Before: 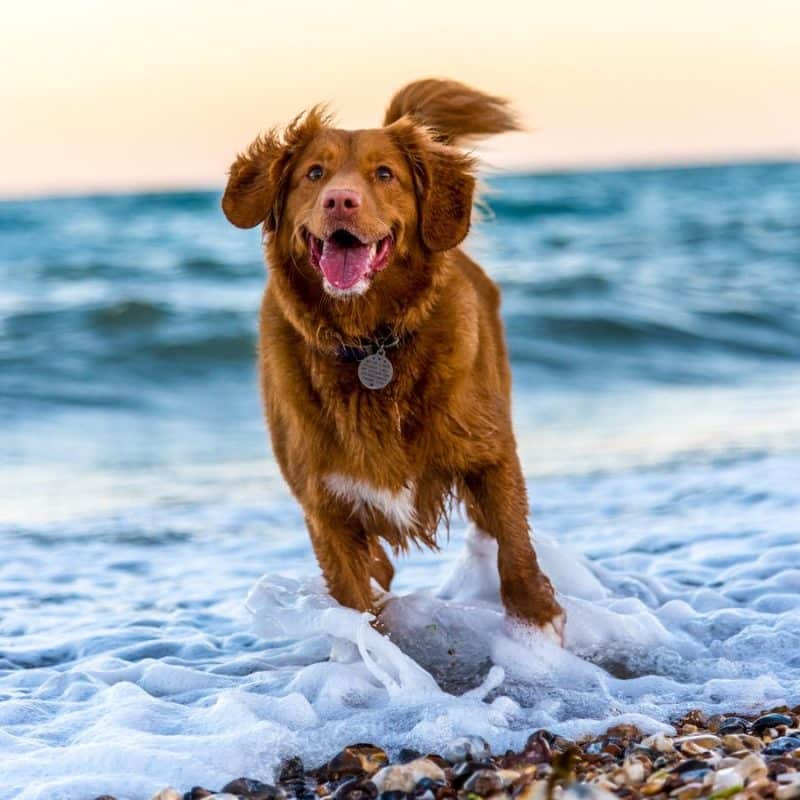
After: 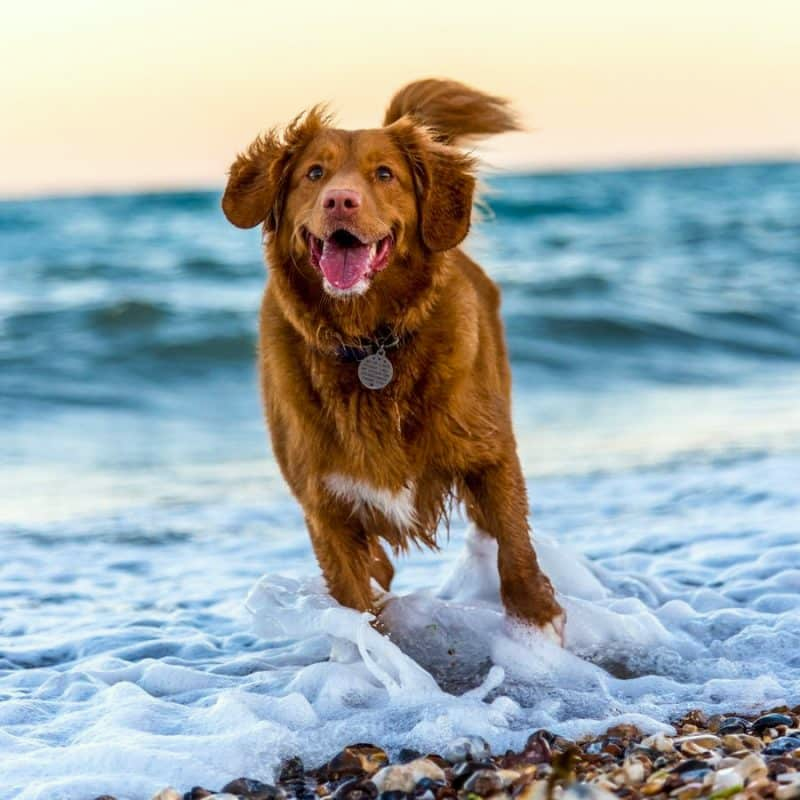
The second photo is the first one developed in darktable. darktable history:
color correction: highlights a* -2.56, highlights b* 2.36
